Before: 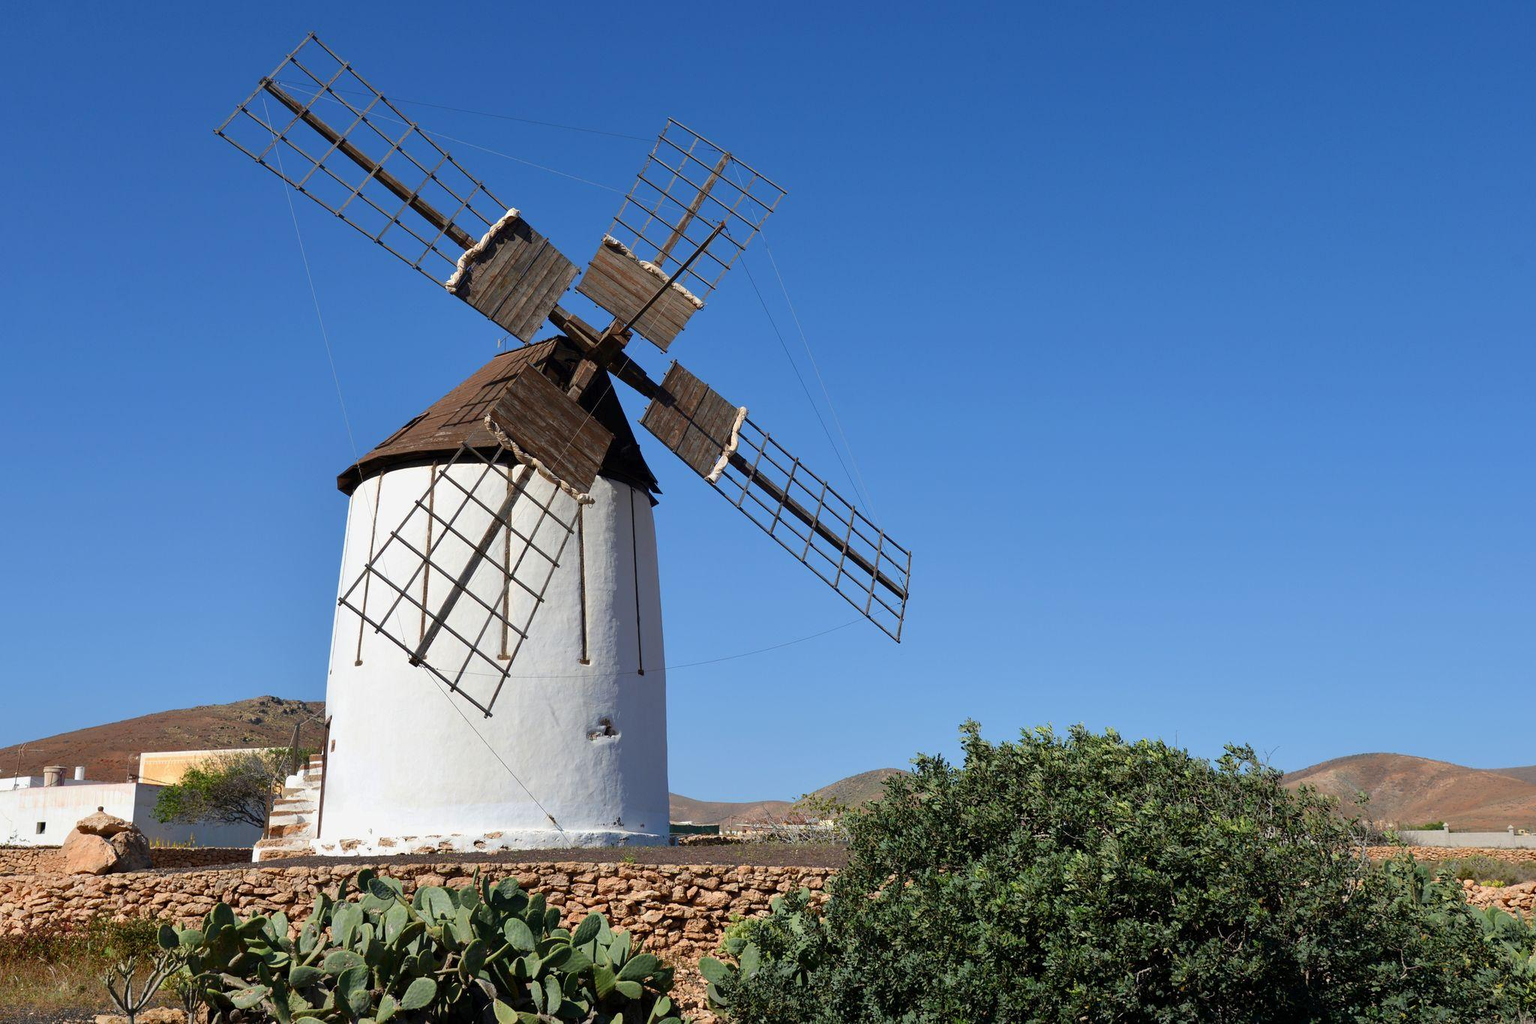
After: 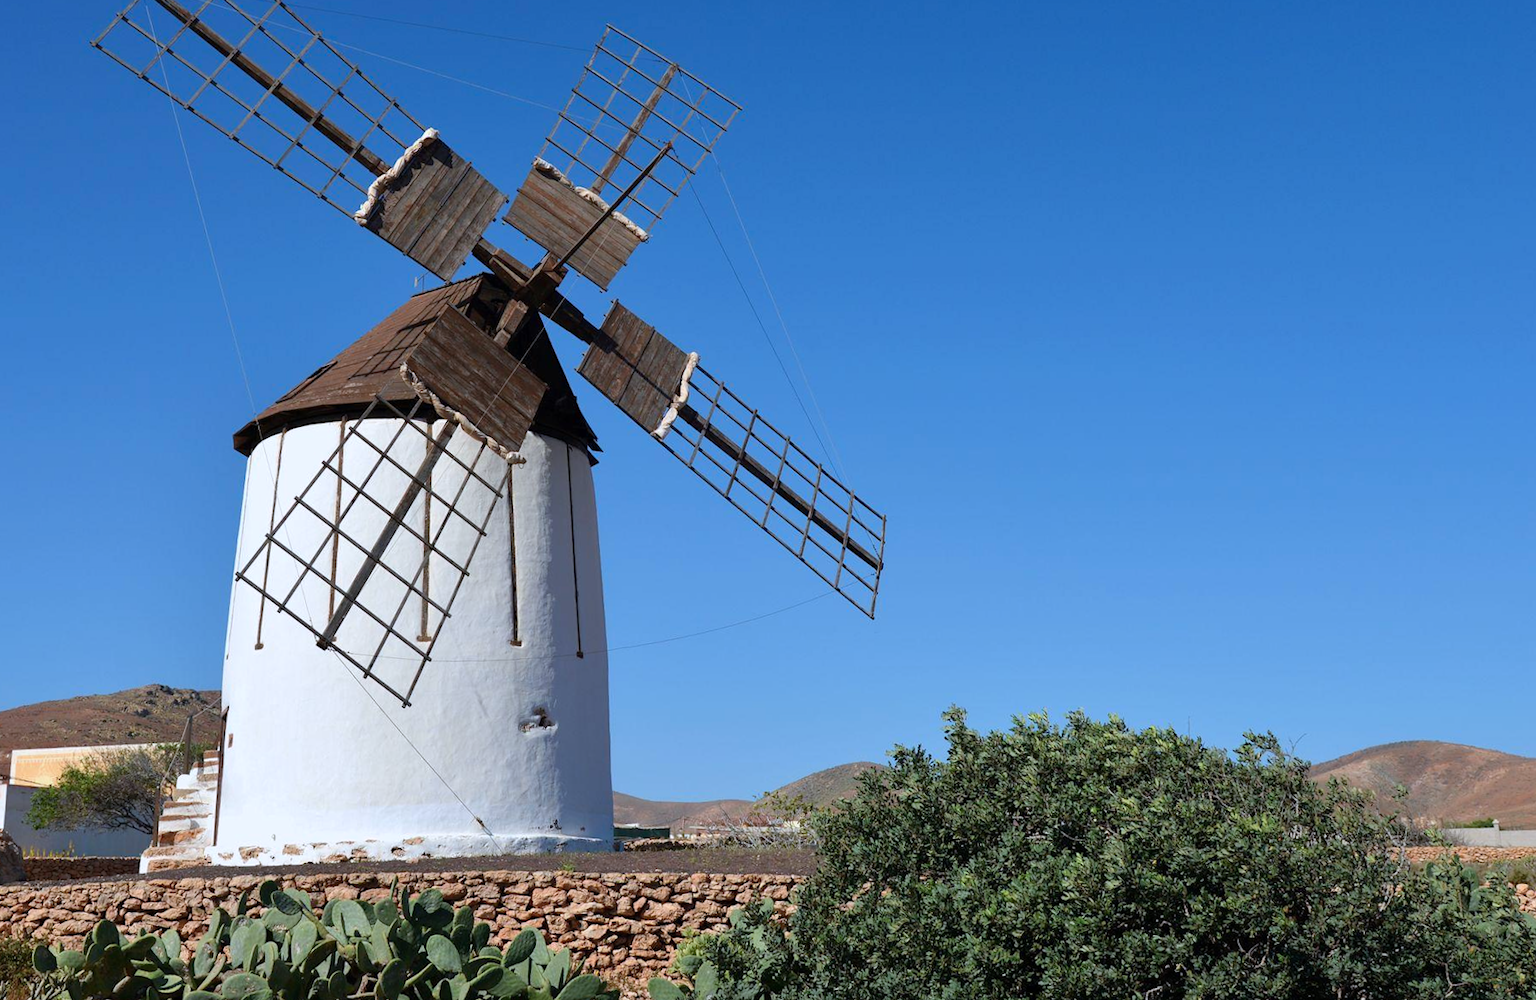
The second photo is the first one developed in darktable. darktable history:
crop and rotate: angle 1.96°, left 5.673%, top 5.673%
rotate and perspective: rotation 1.57°, crop left 0.018, crop right 0.982, crop top 0.039, crop bottom 0.961
color correction: highlights a* -0.772, highlights b* -8.92
